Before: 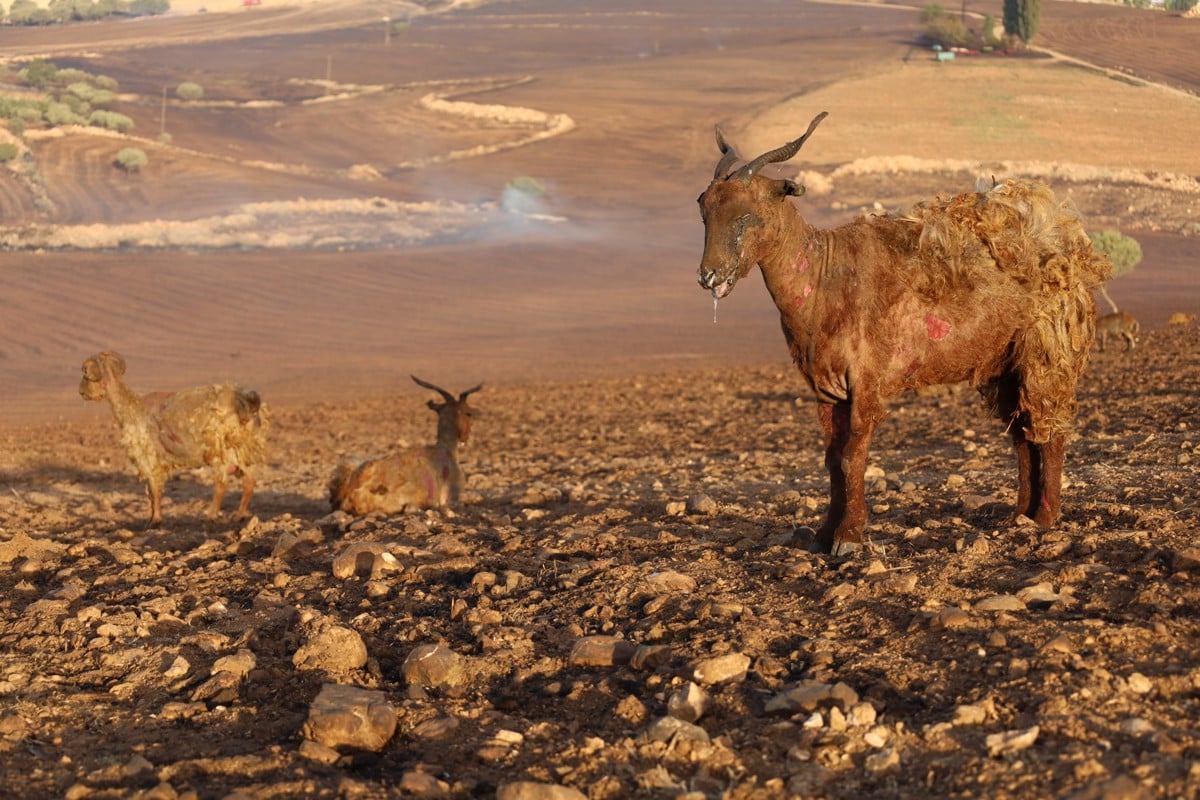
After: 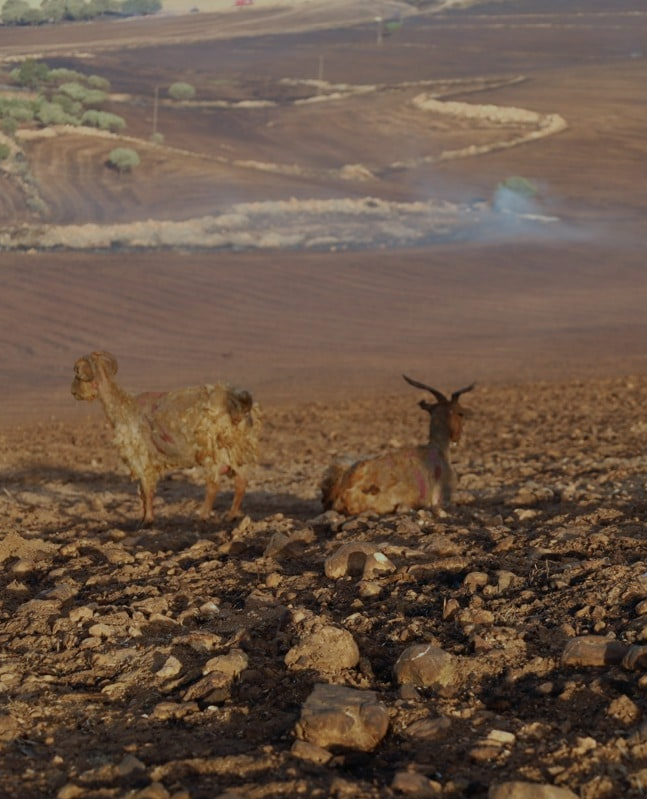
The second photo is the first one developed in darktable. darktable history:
crop: left 0.719%, right 45.312%, bottom 0.085%
exposure: black level correction 0, exposure -0.851 EV, compensate highlight preservation false
shadows and highlights: shadows 9.01, white point adjustment 0.979, highlights -38.31
color calibration: illuminant F (fluorescent), F source F9 (Cool White Deluxe 4150 K) – high CRI, x 0.374, y 0.373, temperature 4162.42 K
